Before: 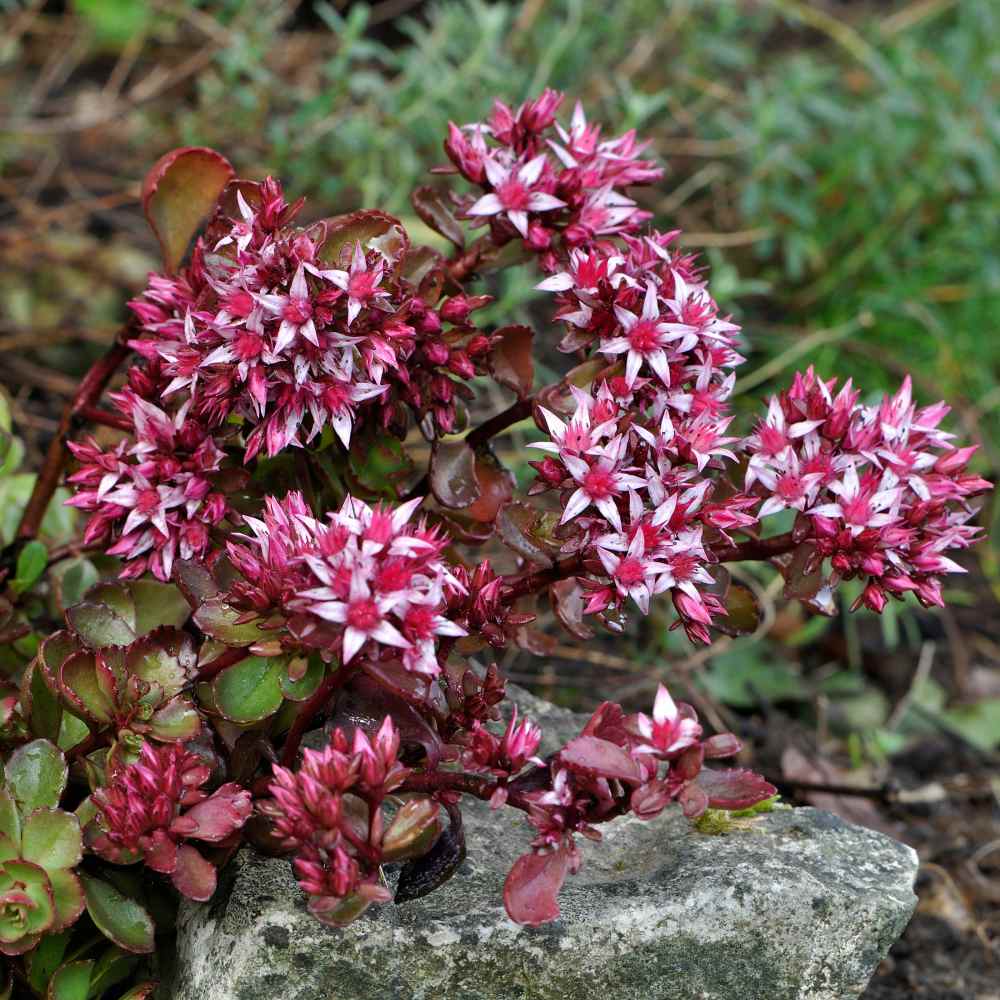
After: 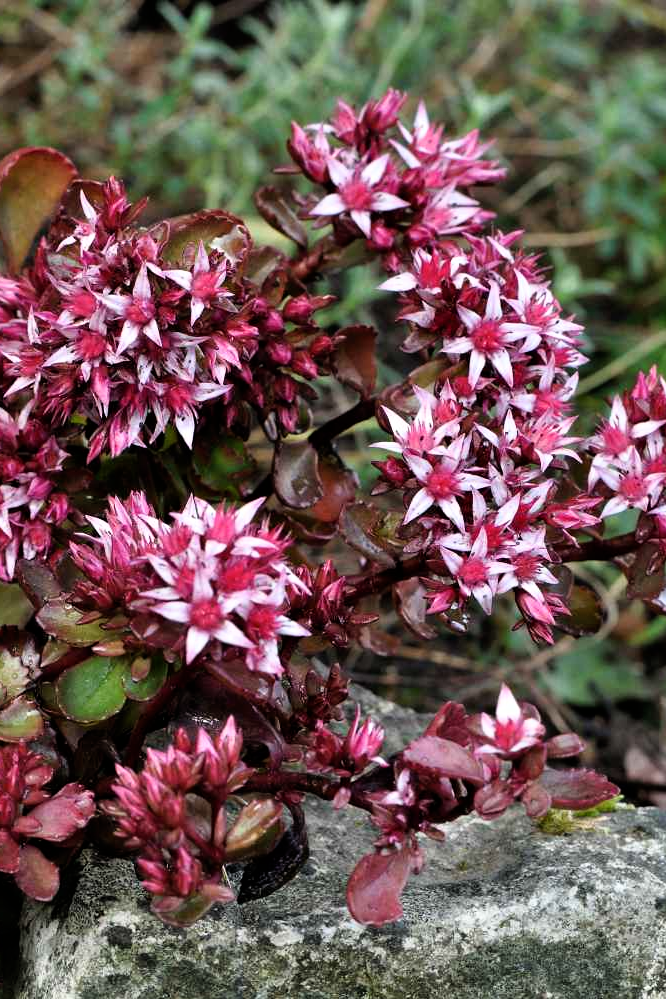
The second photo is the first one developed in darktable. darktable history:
crop and rotate: left 15.746%, right 17.603%
shadows and highlights: radius 107.56, shadows 23.57, highlights -58.07, low approximation 0.01, soften with gaussian
filmic rgb: black relative exposure -7.98 EV, white relative exposure 2.46 EV, hardness 6.32
